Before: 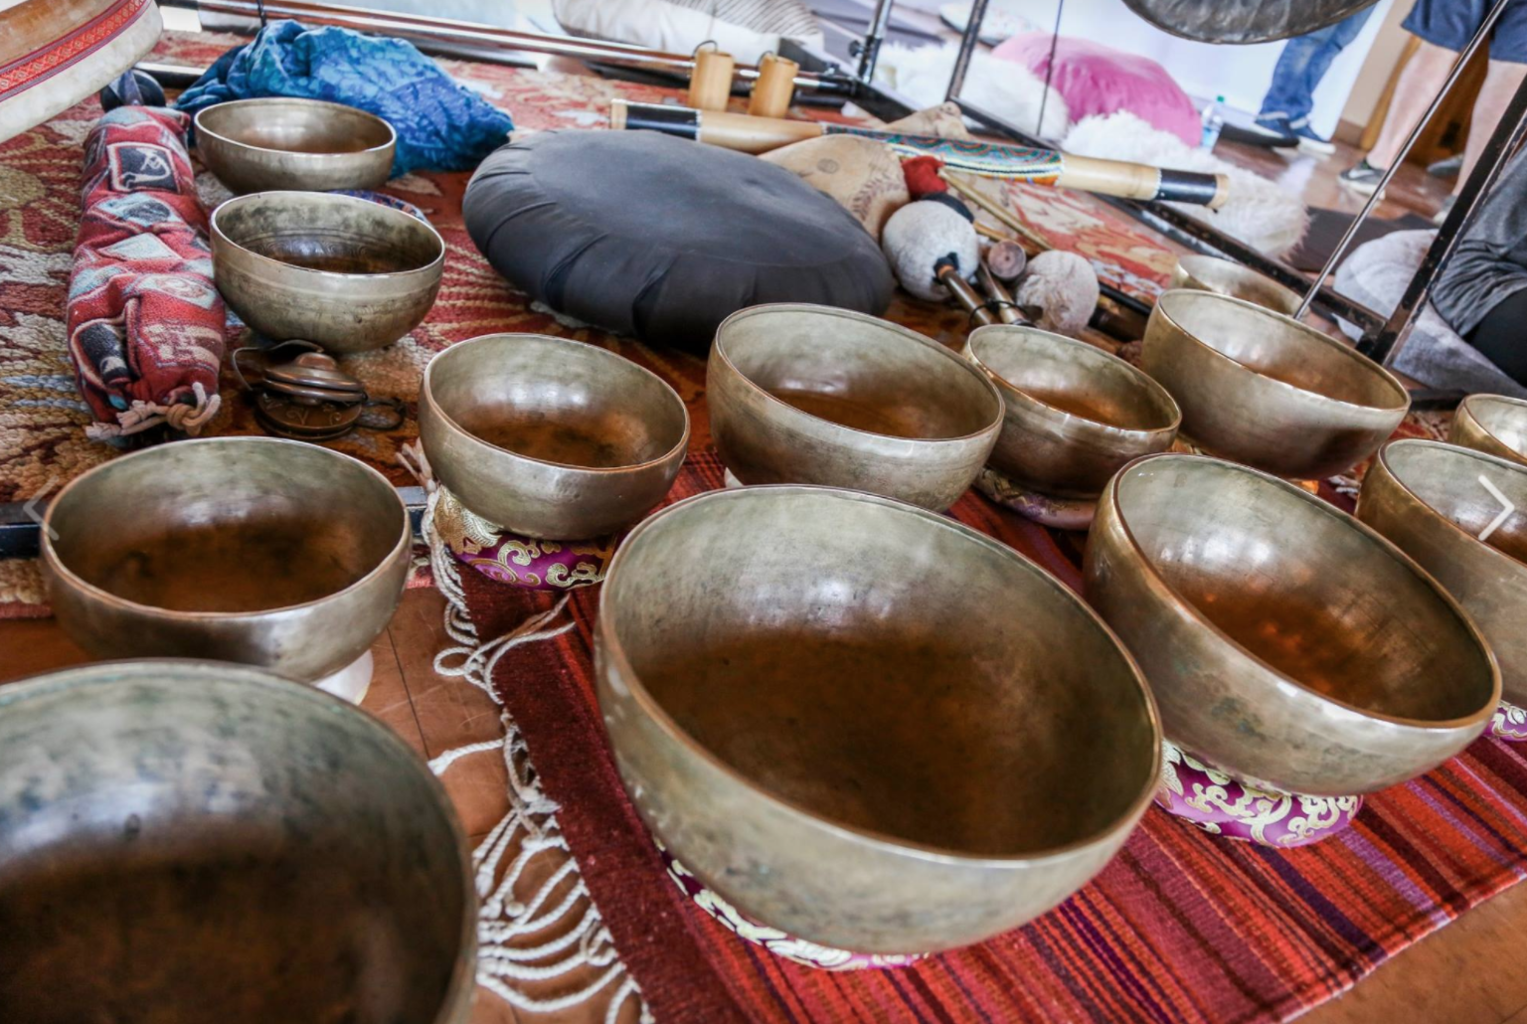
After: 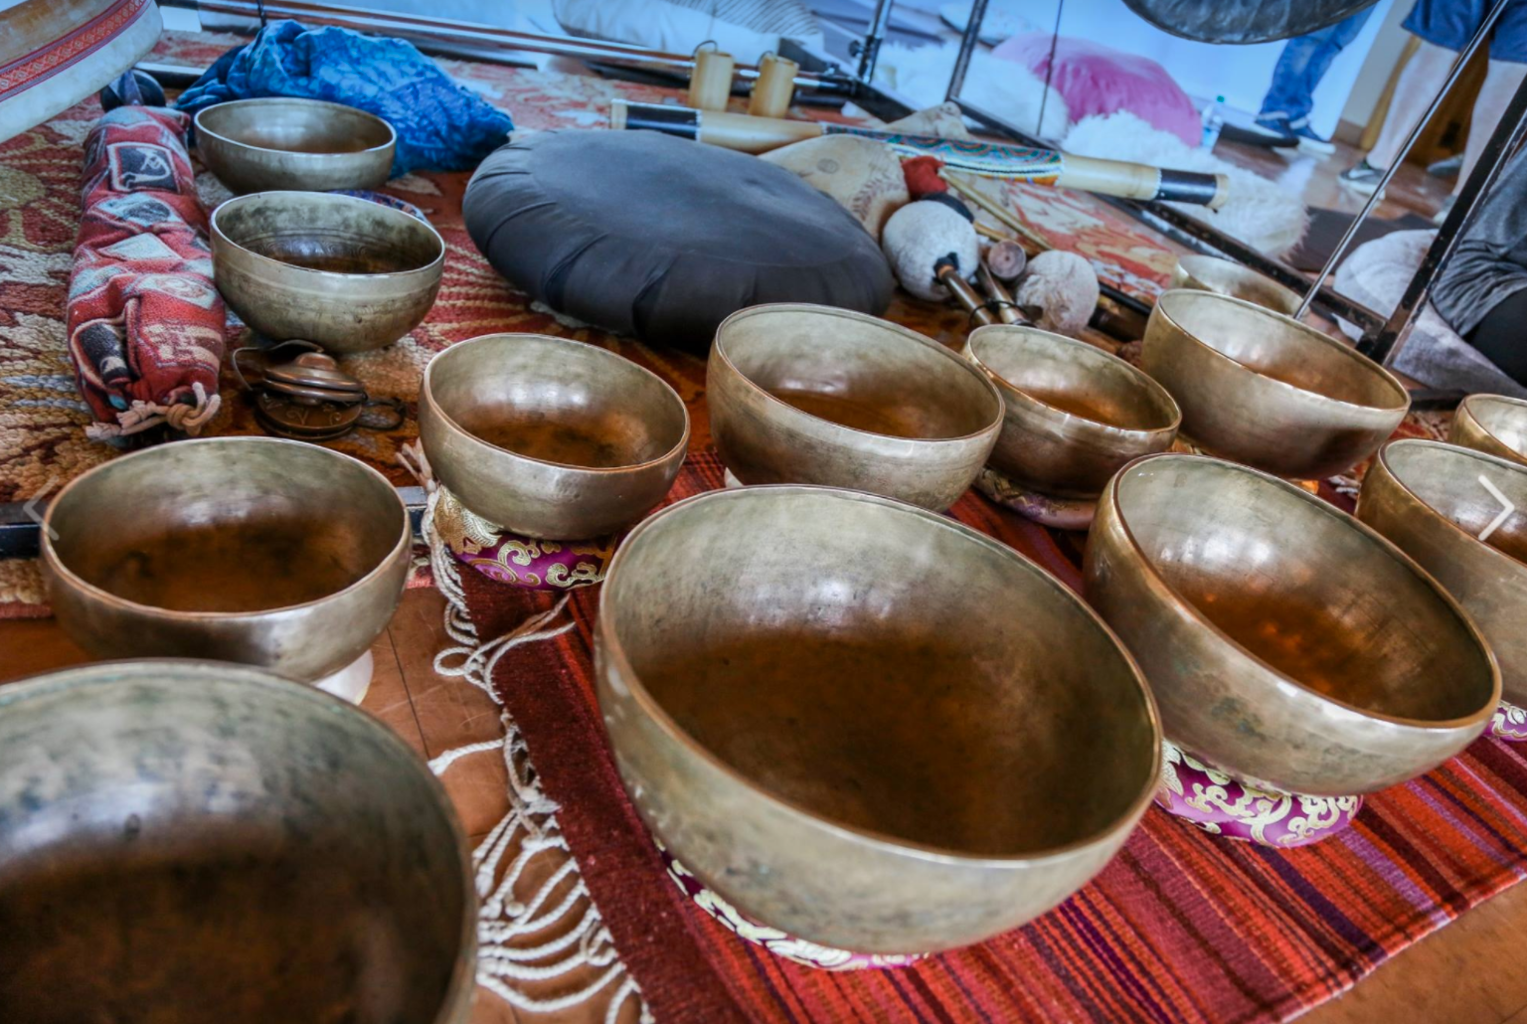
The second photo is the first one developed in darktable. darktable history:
graduated density: density 2.02 EV, hardness 44%, rotation 0.374°, offset 8.21, hue 208.8°, saturation 97%
